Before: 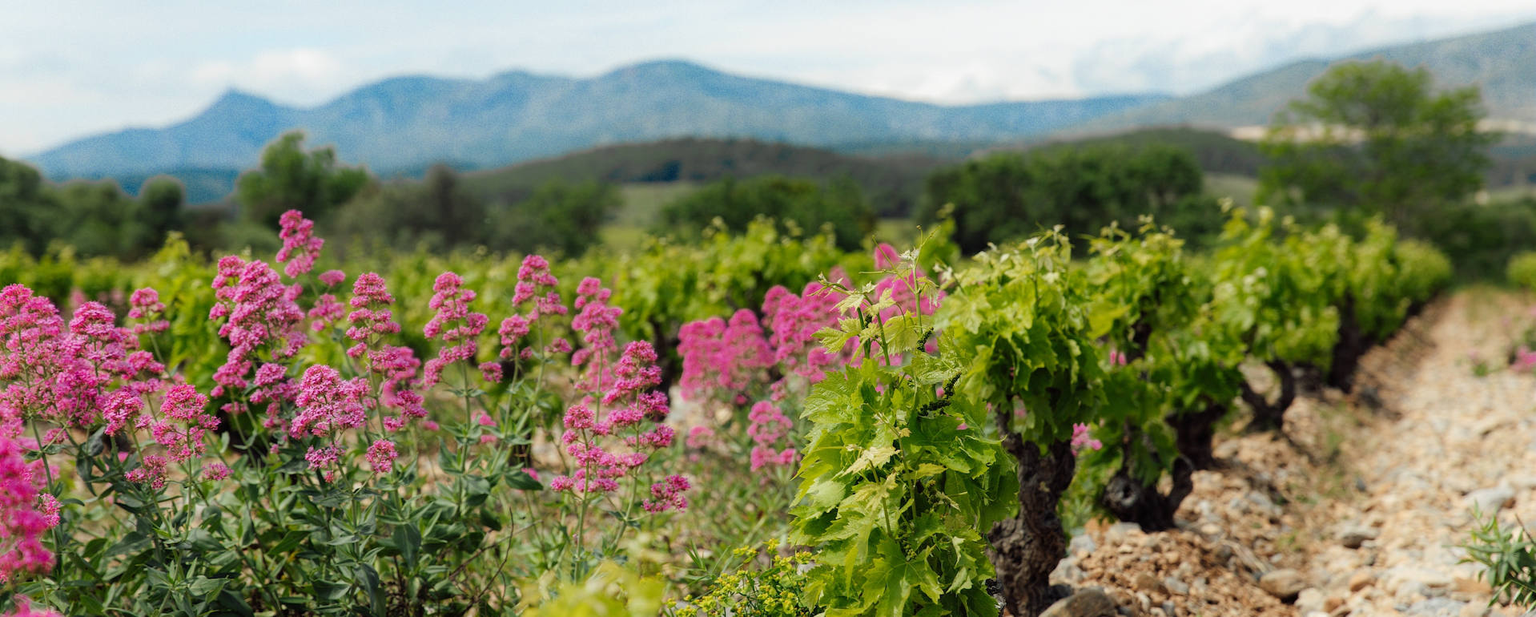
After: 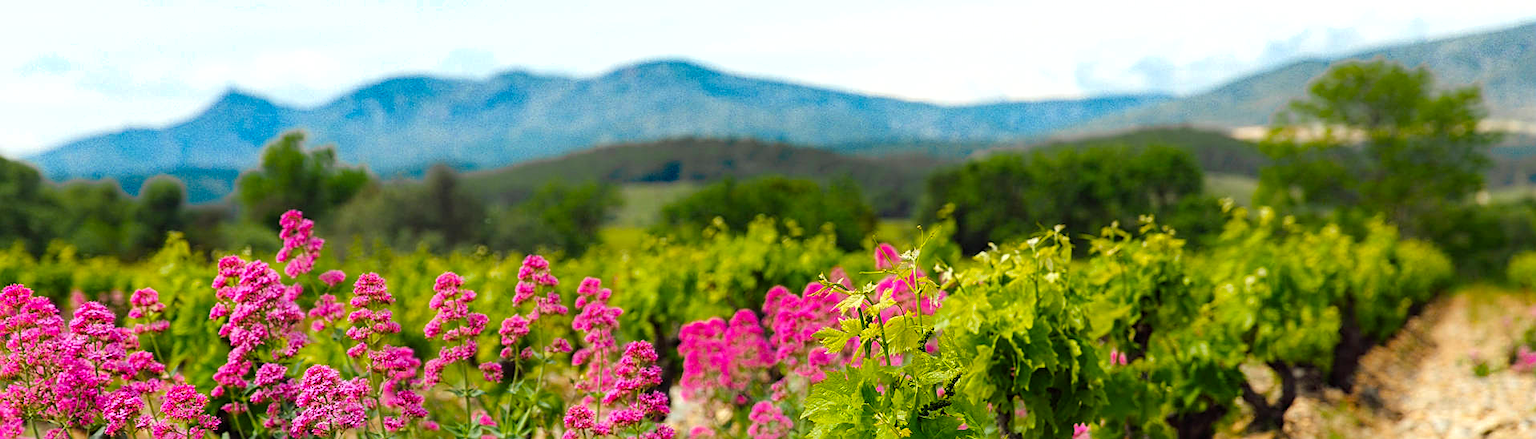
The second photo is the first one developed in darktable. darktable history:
tone equalizer: on, module defaults
base curve: preserve colors none
crop: bottom 28.576%
color balance rgb: perceptual saturation grading › global saturation 36%, perceptual brilliance grading › global brilliance 10%, global vibrance 20%
sharpen: on, module defaults
shadows and highlights: low approximation 0.01, soften with gaussian
